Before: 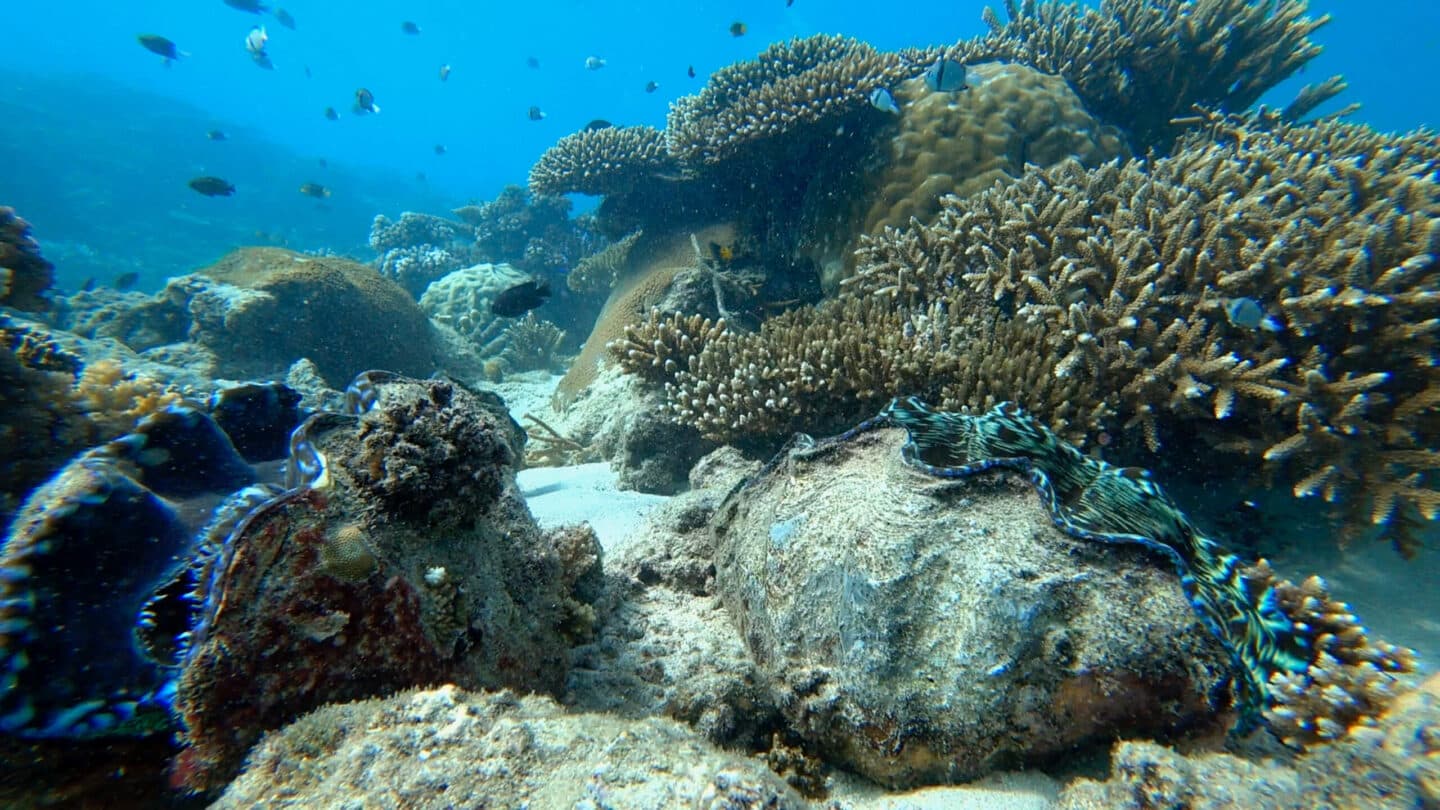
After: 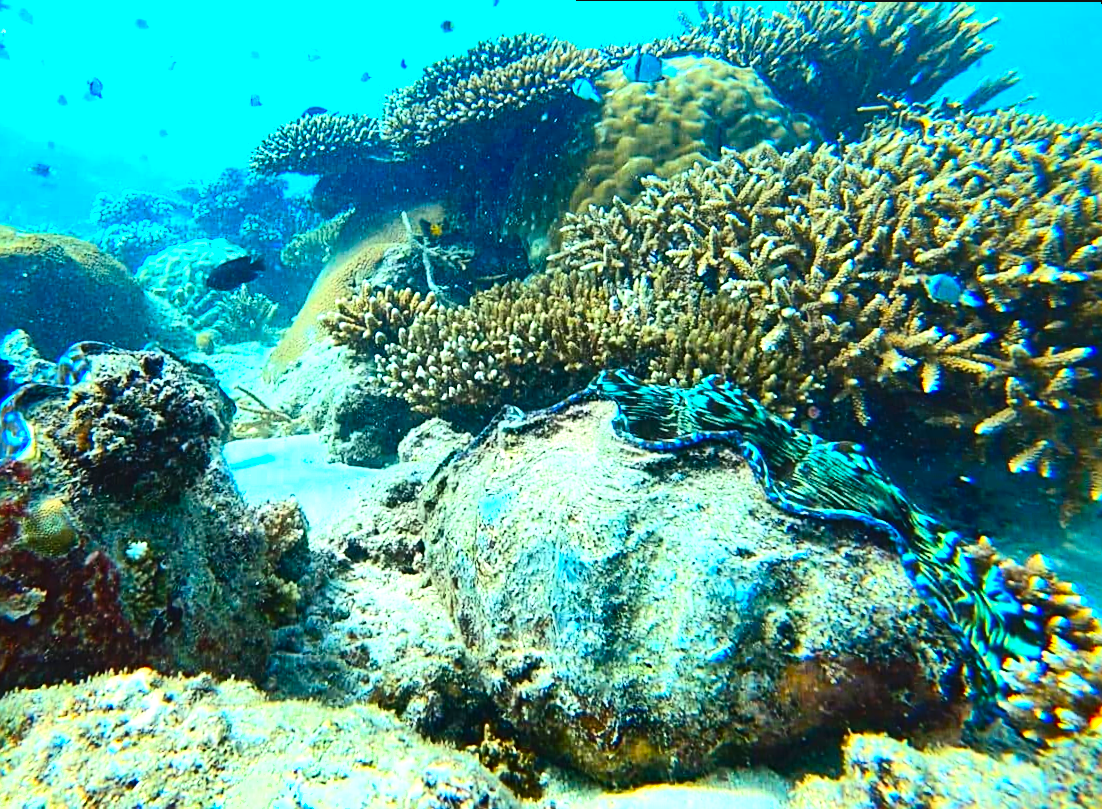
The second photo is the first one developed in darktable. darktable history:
sharpen: amount 0.478
crop: left 17.582%, bottom 0.031%
rotate and perspective: rotation 0.215°, lens shift (vertical) -0.139, crop left 0.069, crop right 0.939, crop top 0.002, crop bottom 0.996
exposure: black level correction -0.005, exposure 1 EV, compensate highlight preservation false
shadows and highlights: shadows 60, soften with gaussian
contrast brightness saturation: contrast 0.26, brightness 0.02, saturation 0.87
